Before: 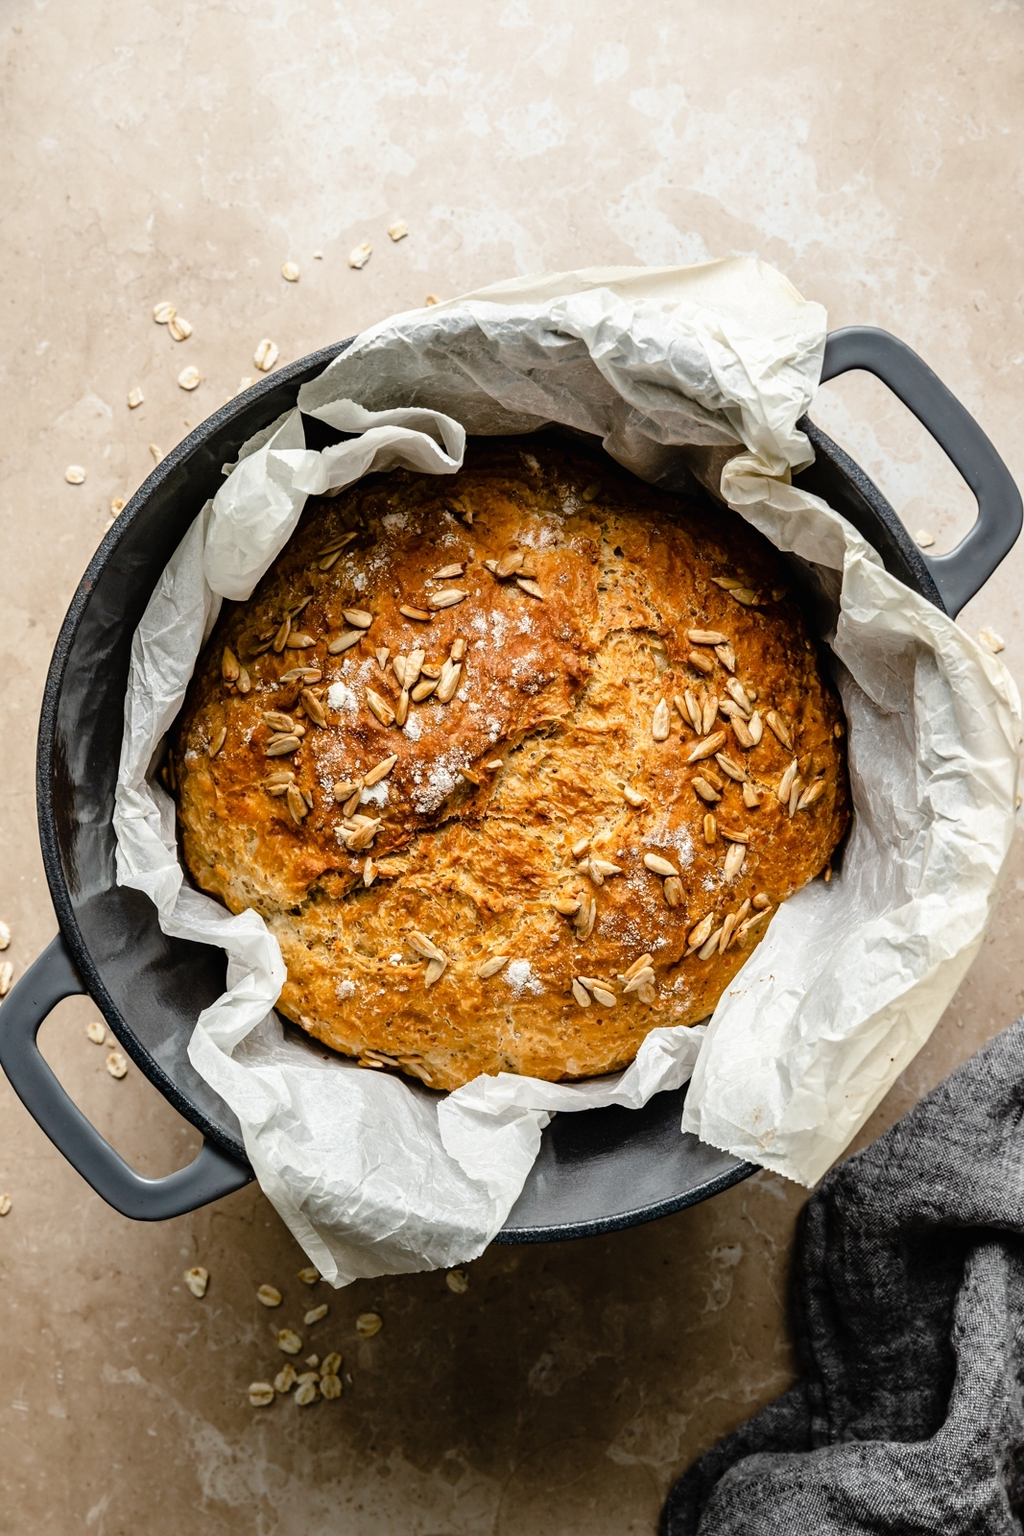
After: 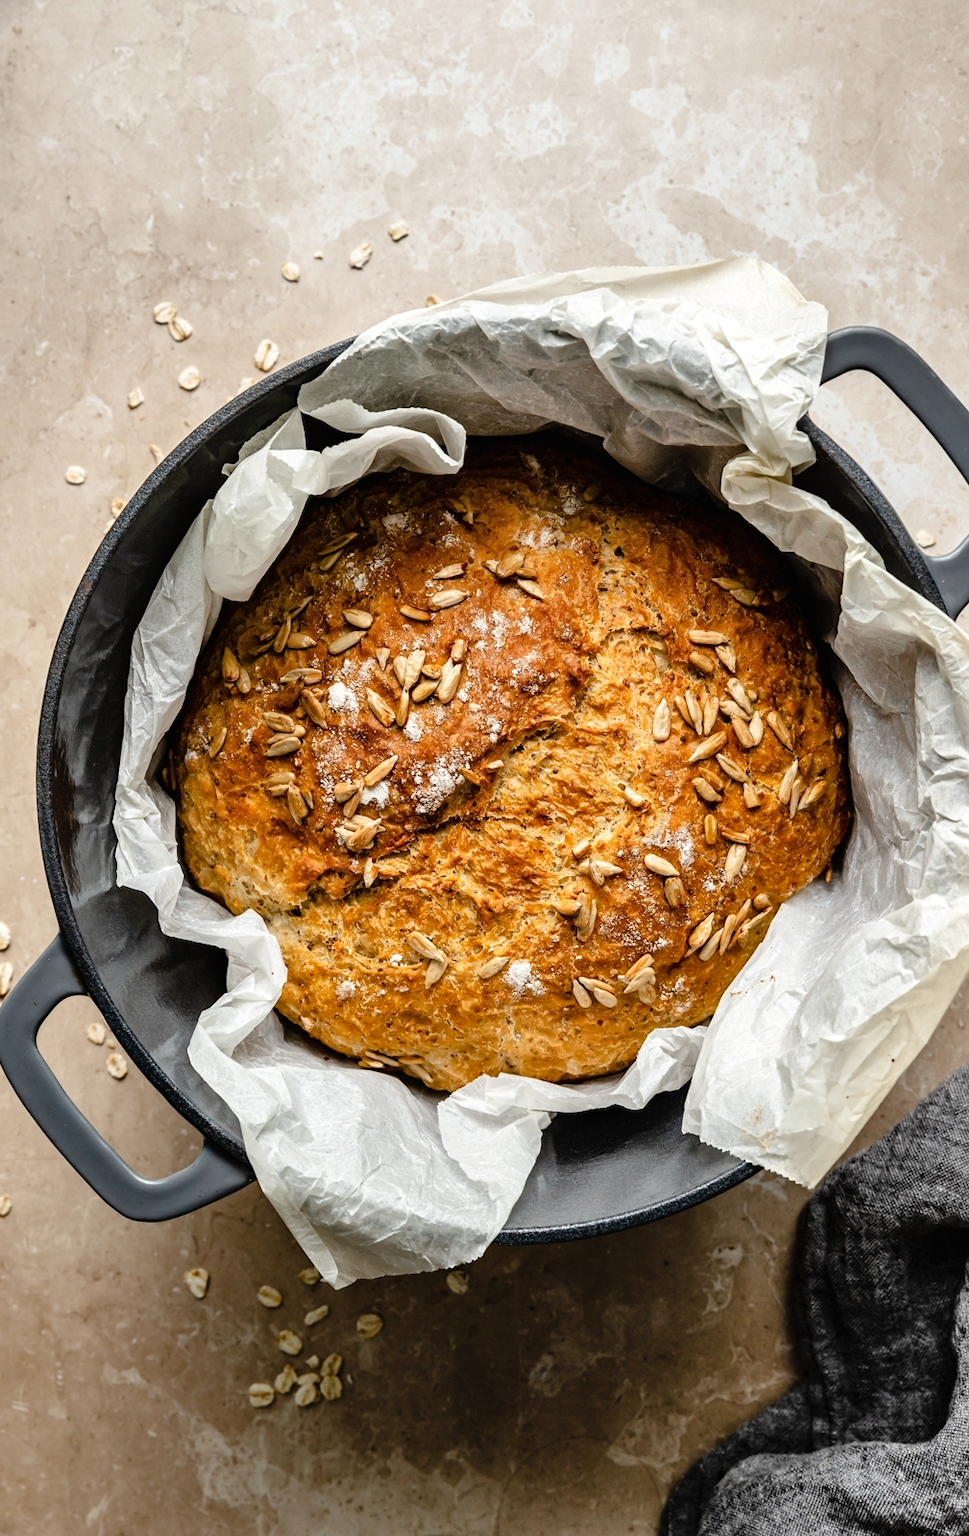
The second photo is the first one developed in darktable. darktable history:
shadows and highlights: white point adjustment 1.02, highlights color adjustment 0.581%, soften with gaussian
crop and rotate: left 0%, right 5.35%
